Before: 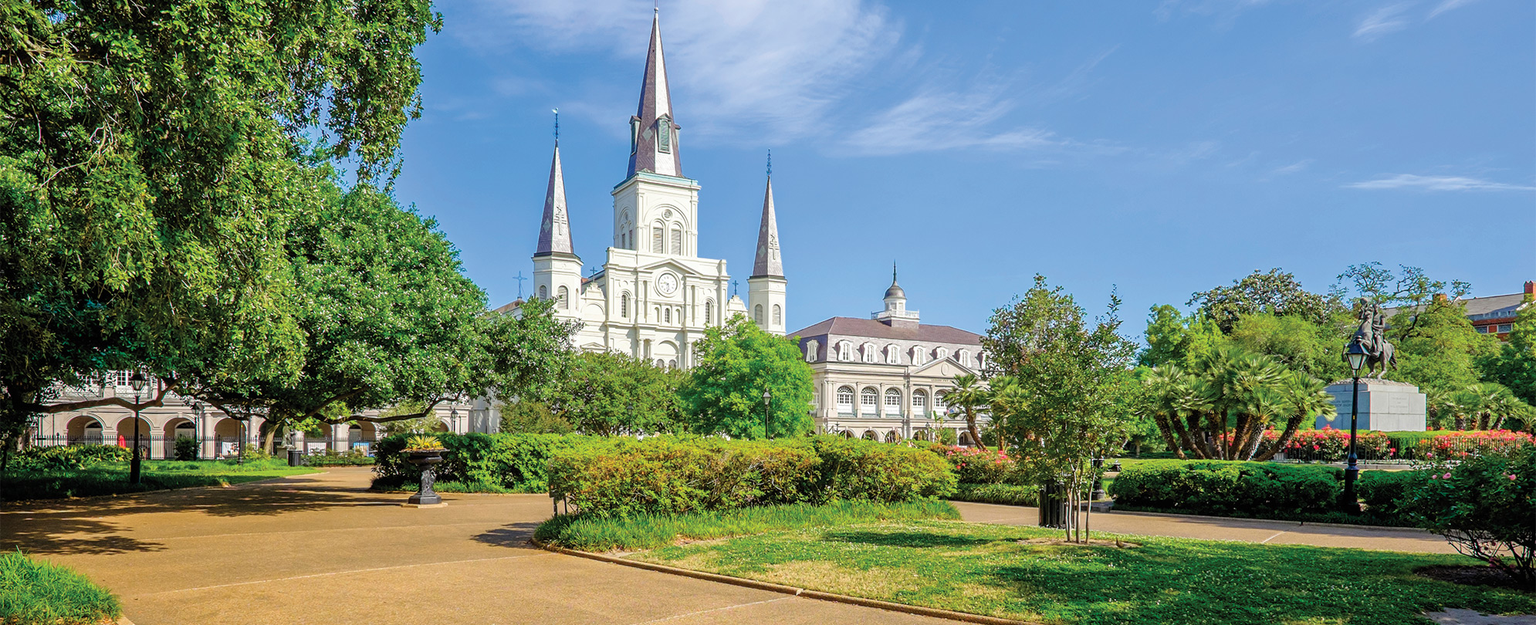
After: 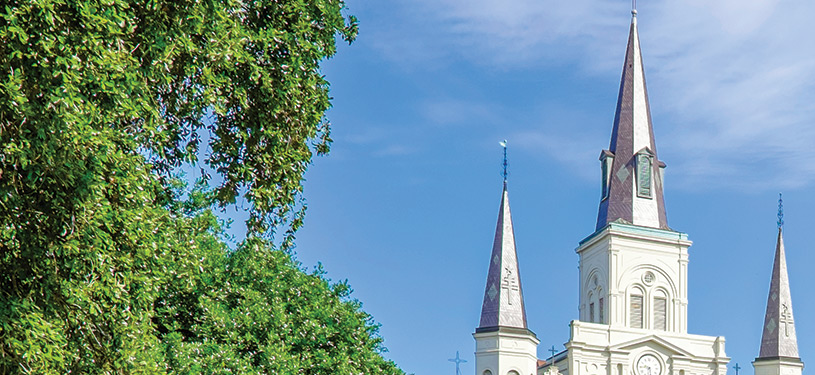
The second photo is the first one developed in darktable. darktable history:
crop and rotate: left 10.9%, top 0.083%, right 48.1%, bottom 53.554%
